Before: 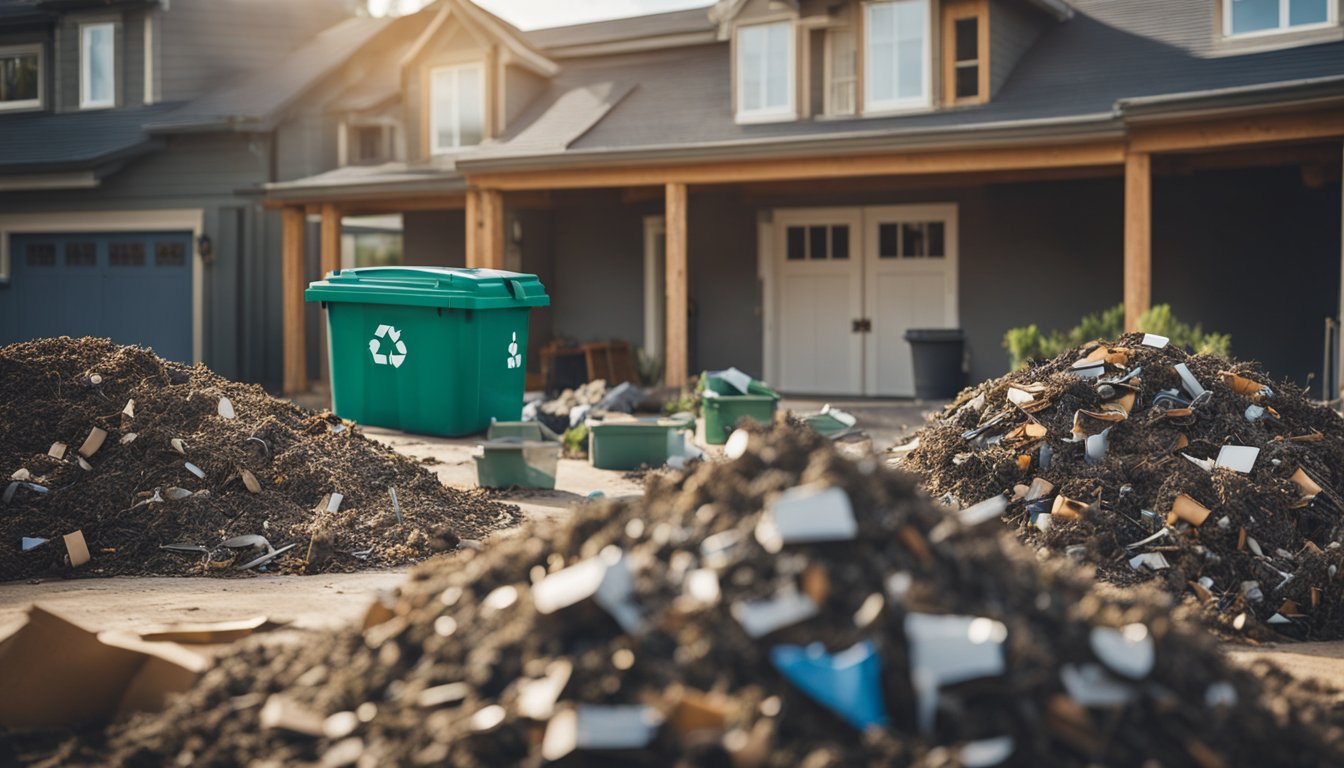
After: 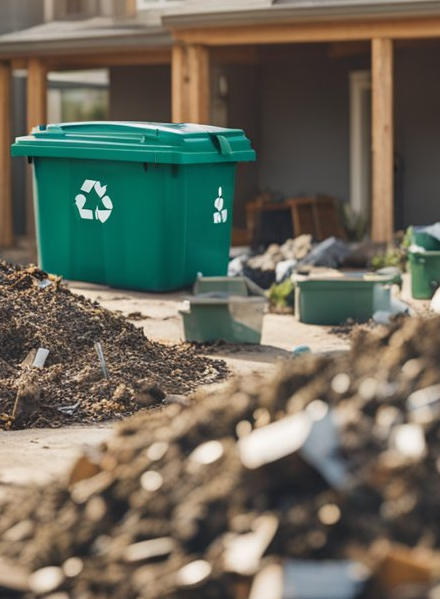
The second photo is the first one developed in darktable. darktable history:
crop and rotate: left 21.915%, top 18.991%, right 45.316%, bottom 2.98%
